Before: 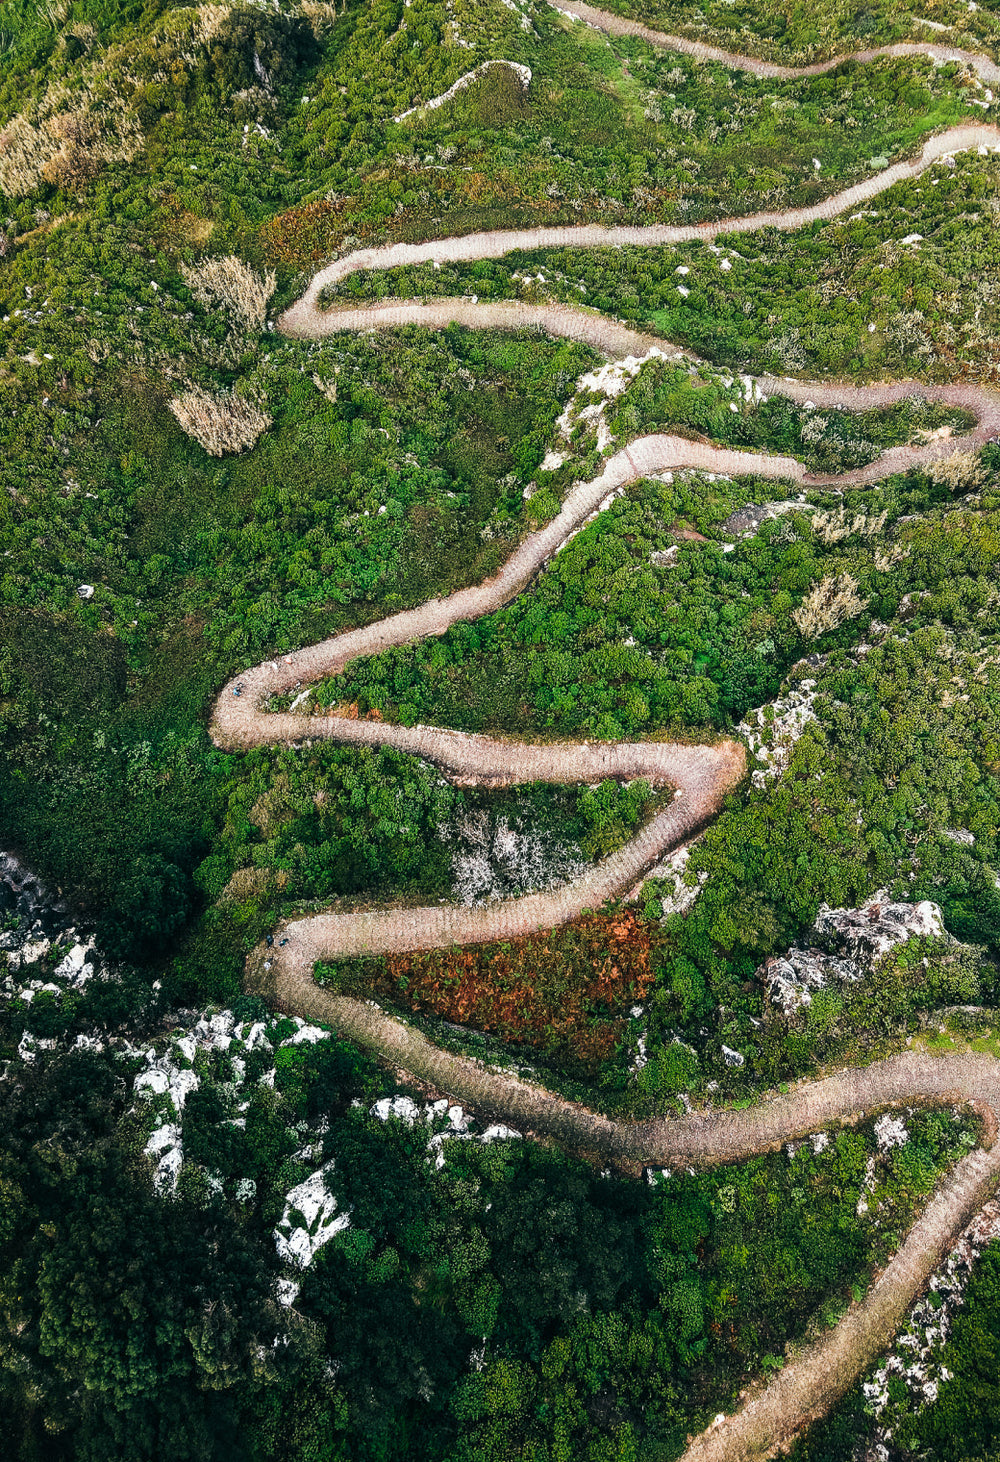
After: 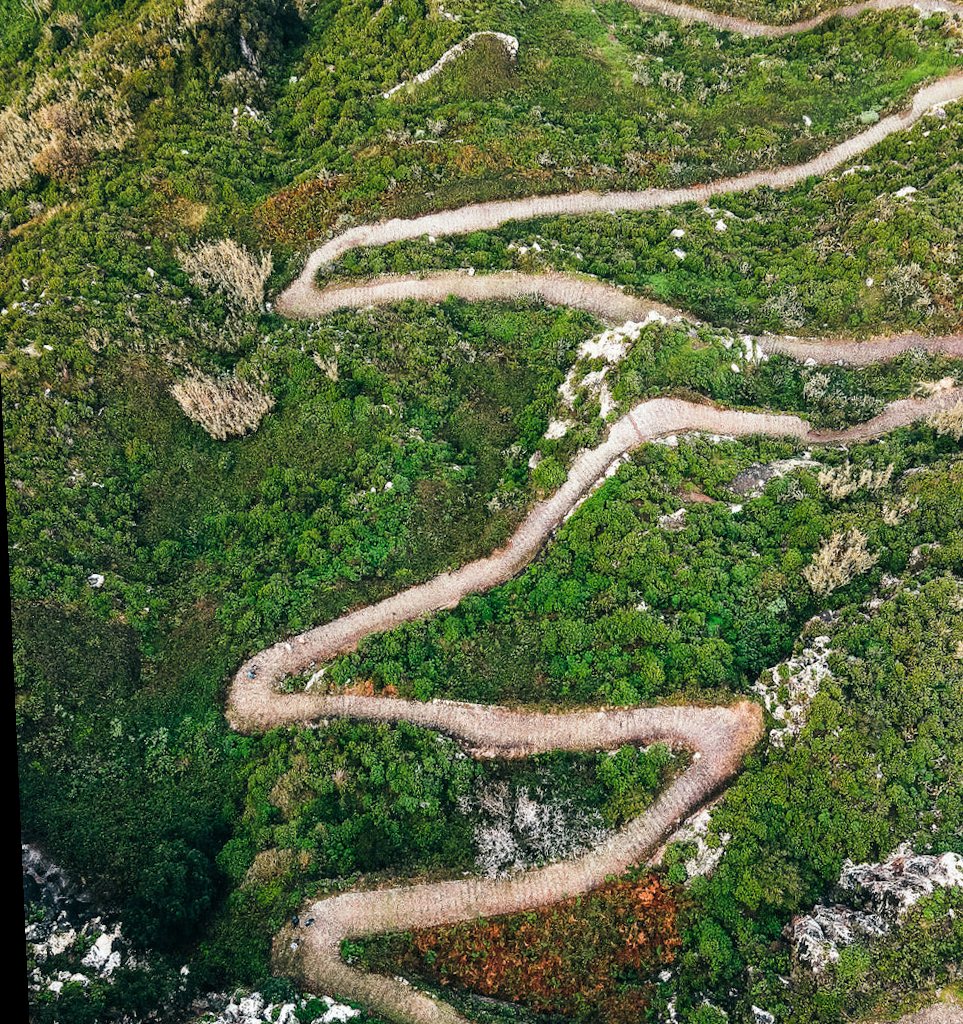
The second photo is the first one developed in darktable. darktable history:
rotate and perspective: rotation -2.56°, automatic cropping off
crop: left 1.509%, top 3.452%, right 7.696%, bottom 28.452%
